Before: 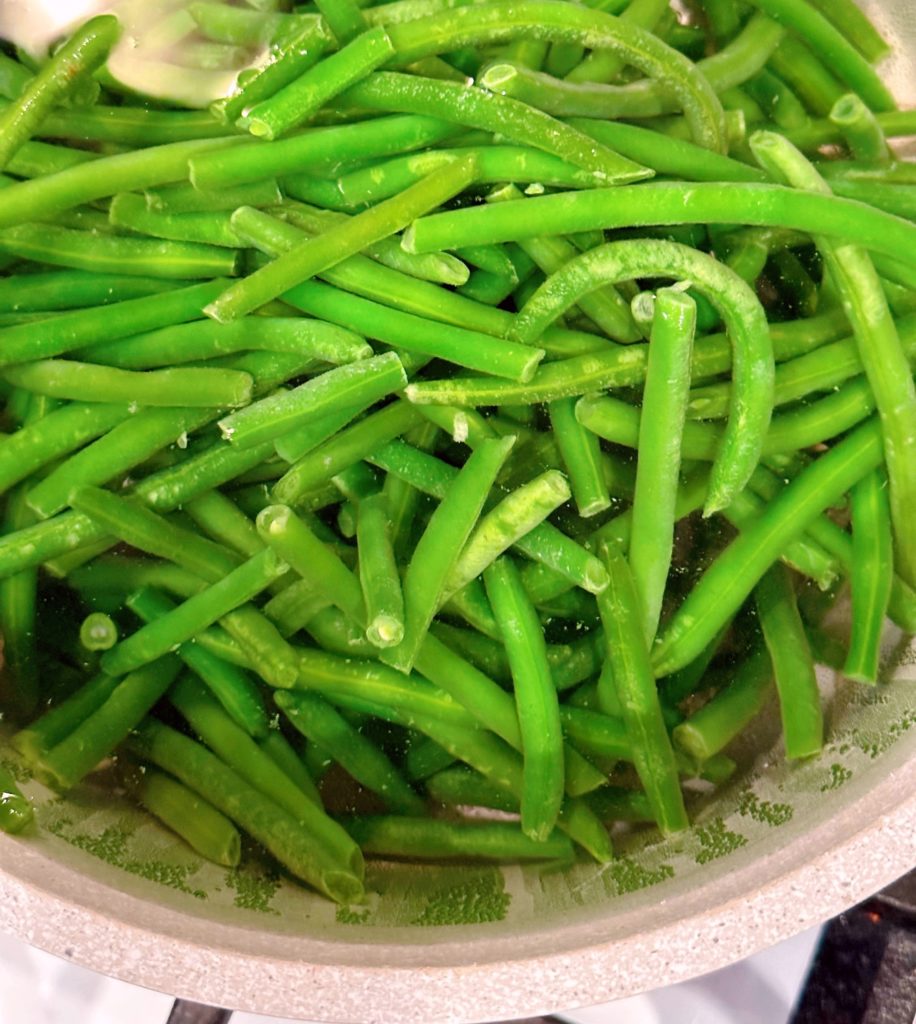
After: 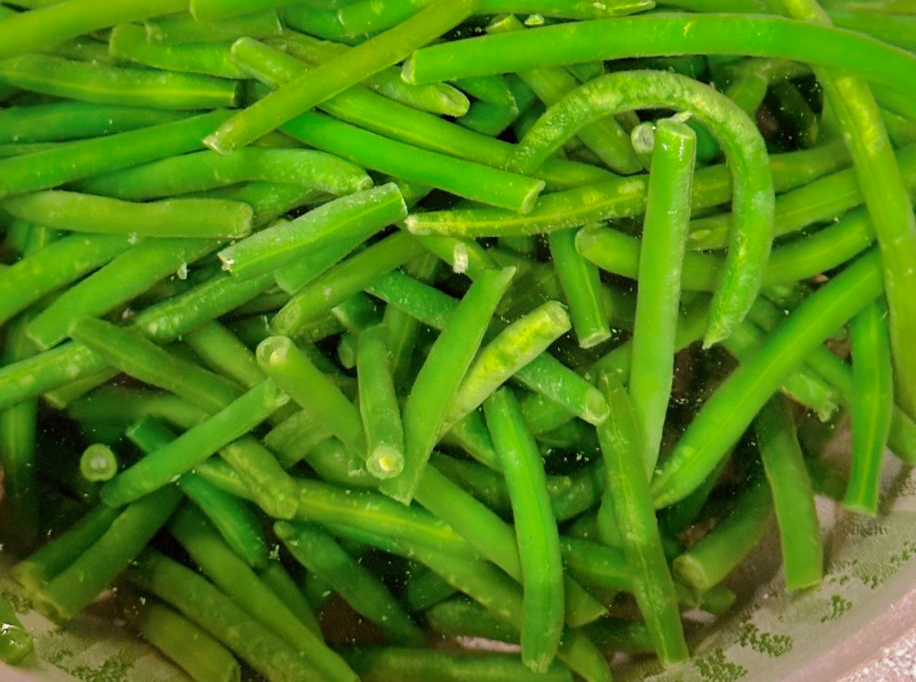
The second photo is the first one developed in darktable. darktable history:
shadows and highlights: shadows -18.57, highlights -73.49
crop: top 16.574%, bottom 16.744%
